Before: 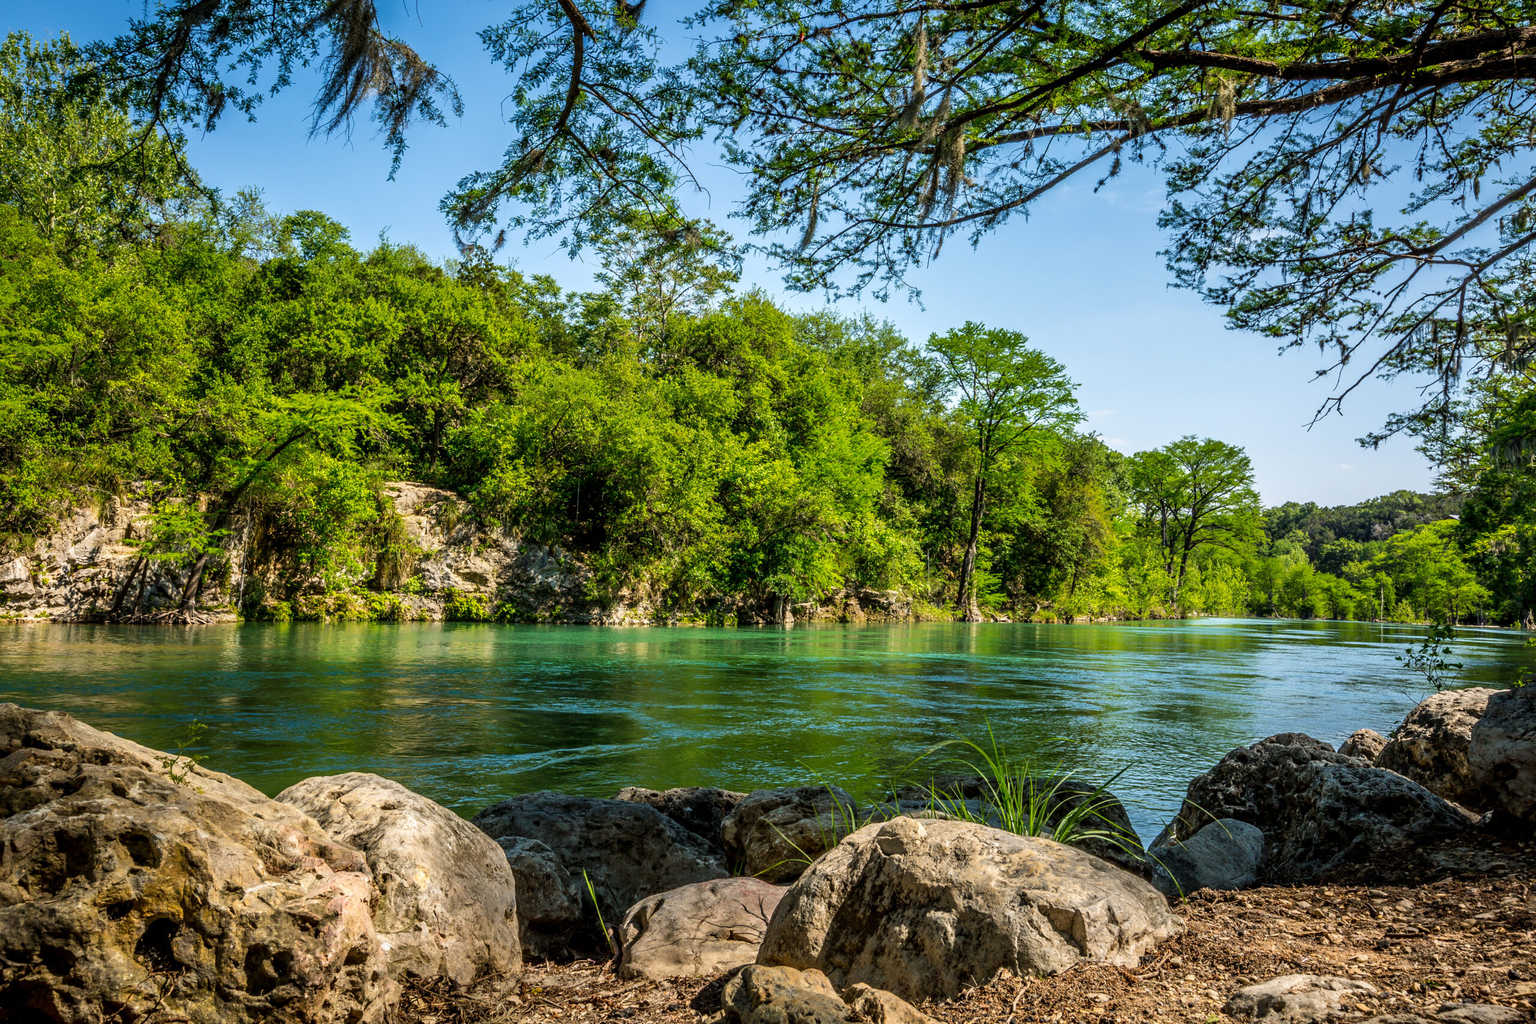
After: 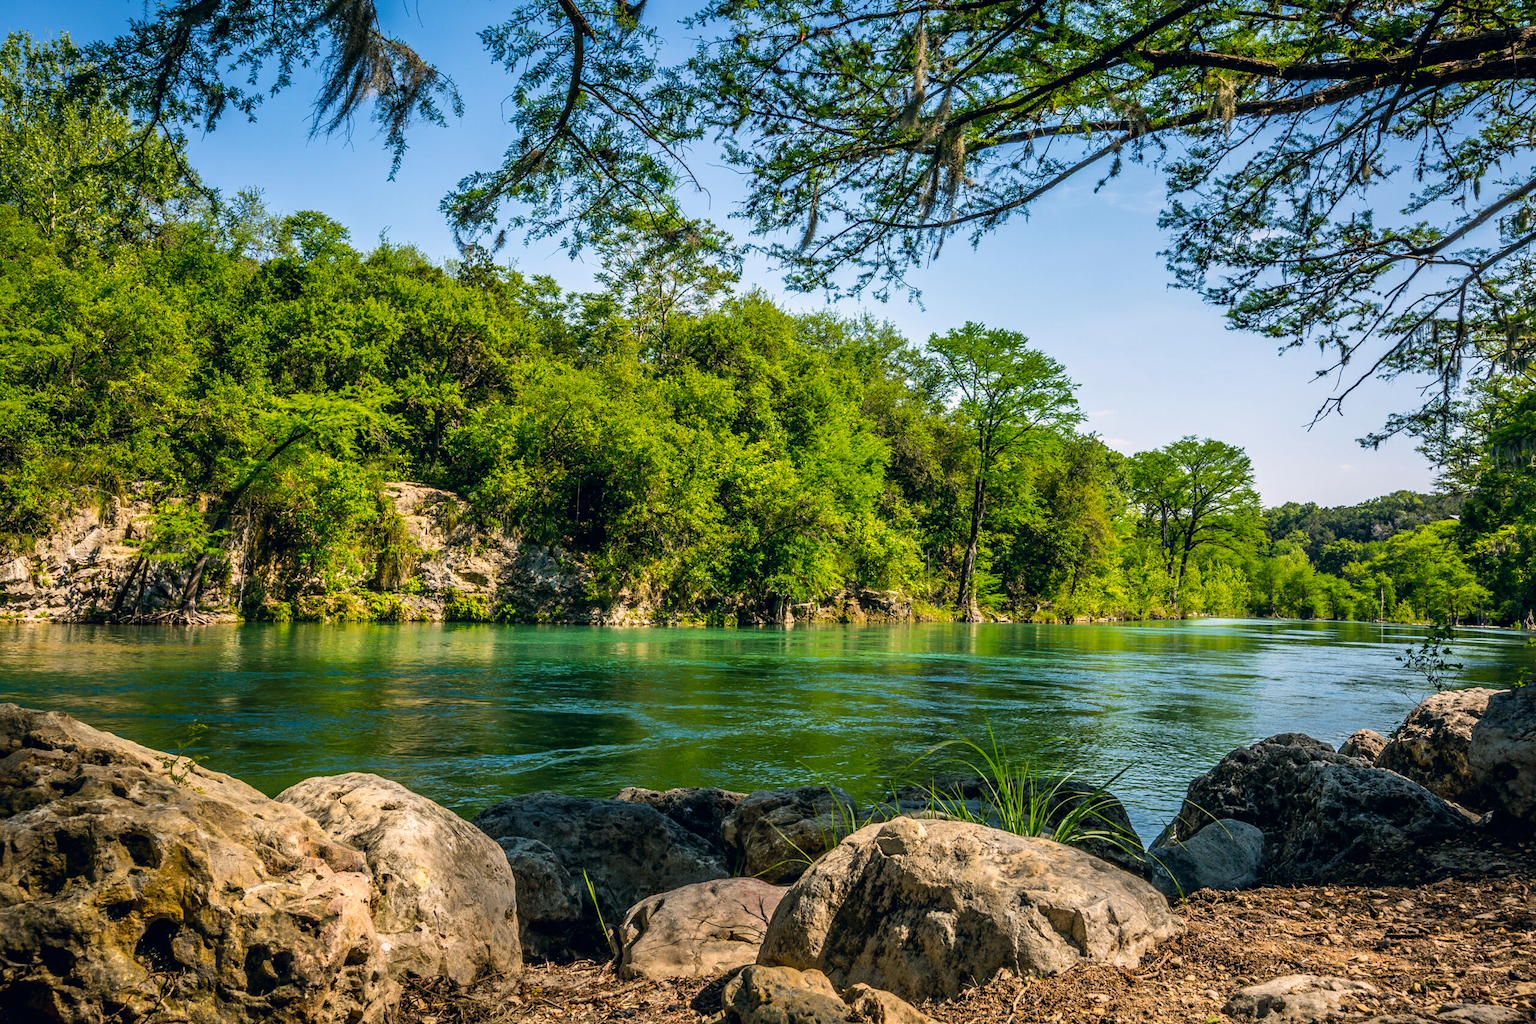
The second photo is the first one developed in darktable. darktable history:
color balance rgb: perceptual saturation grading › global saturation 10.539%
color correction: highlights a* 5.48, highlights b* 5.3, shadows a* -4.37, shadows b* -5.21
